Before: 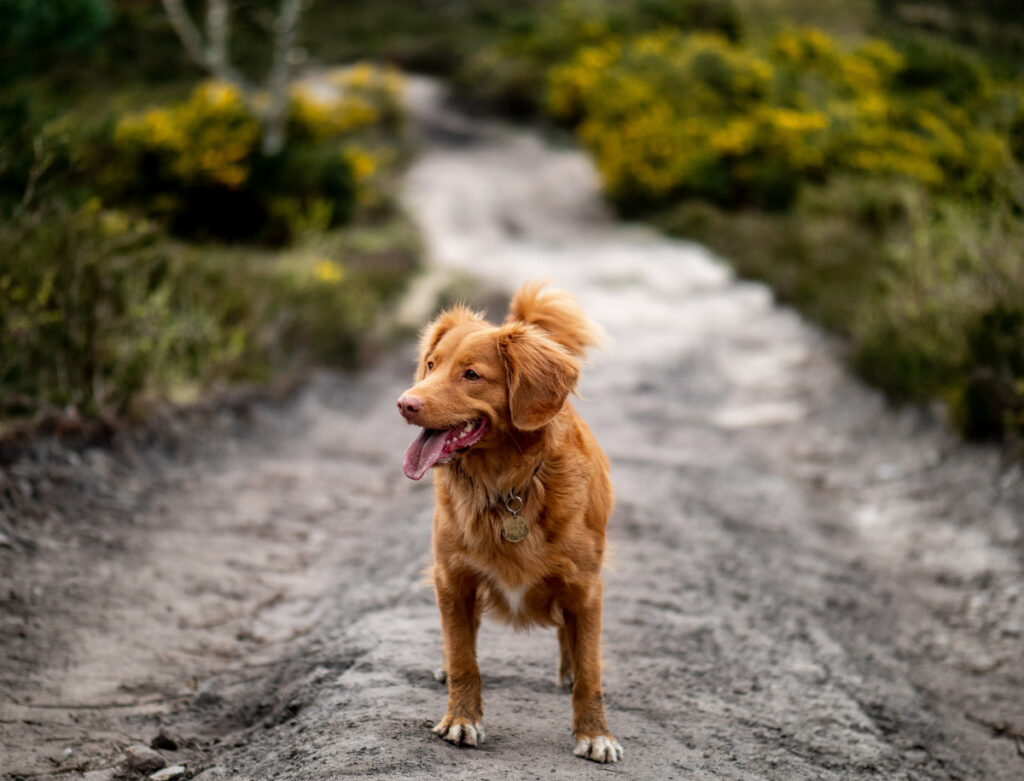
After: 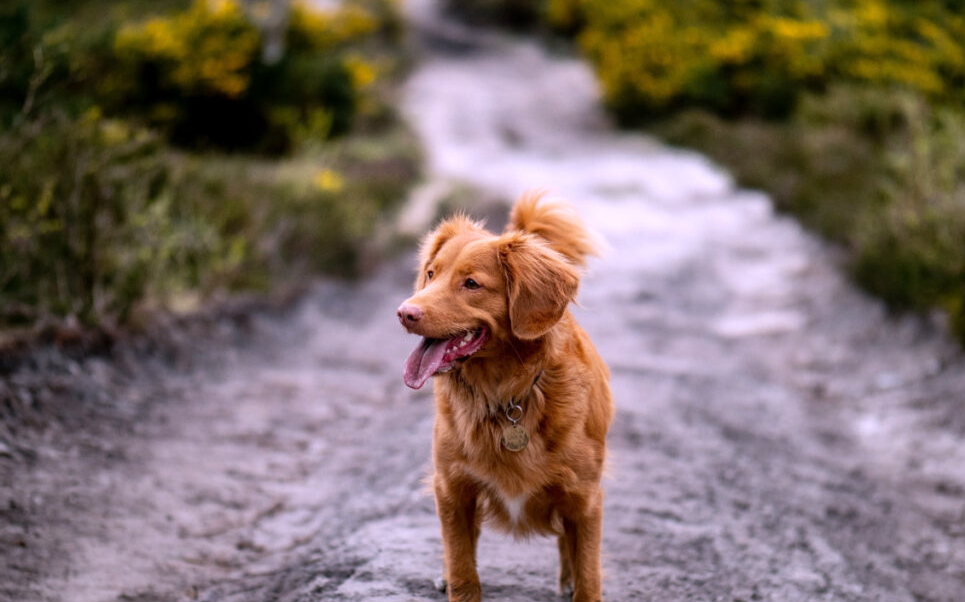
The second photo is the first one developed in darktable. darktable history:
crop and rotate: angle 0.03°, top 11.643%, right 5.651%, bottom 11.189%
white balance: red 1.042, blue 1.17
